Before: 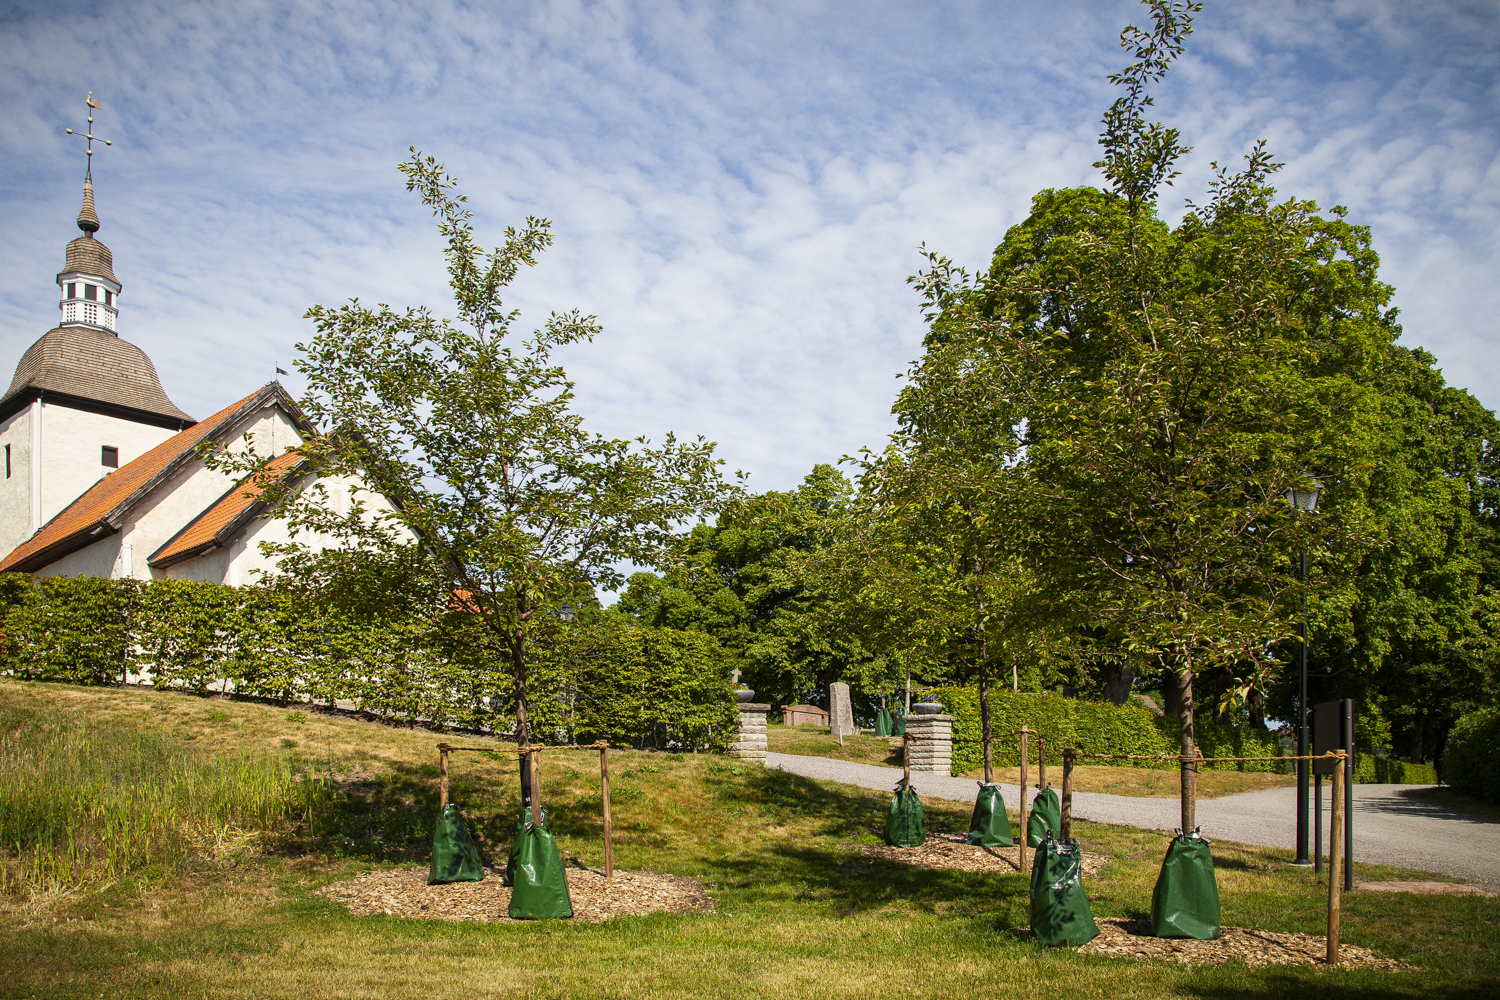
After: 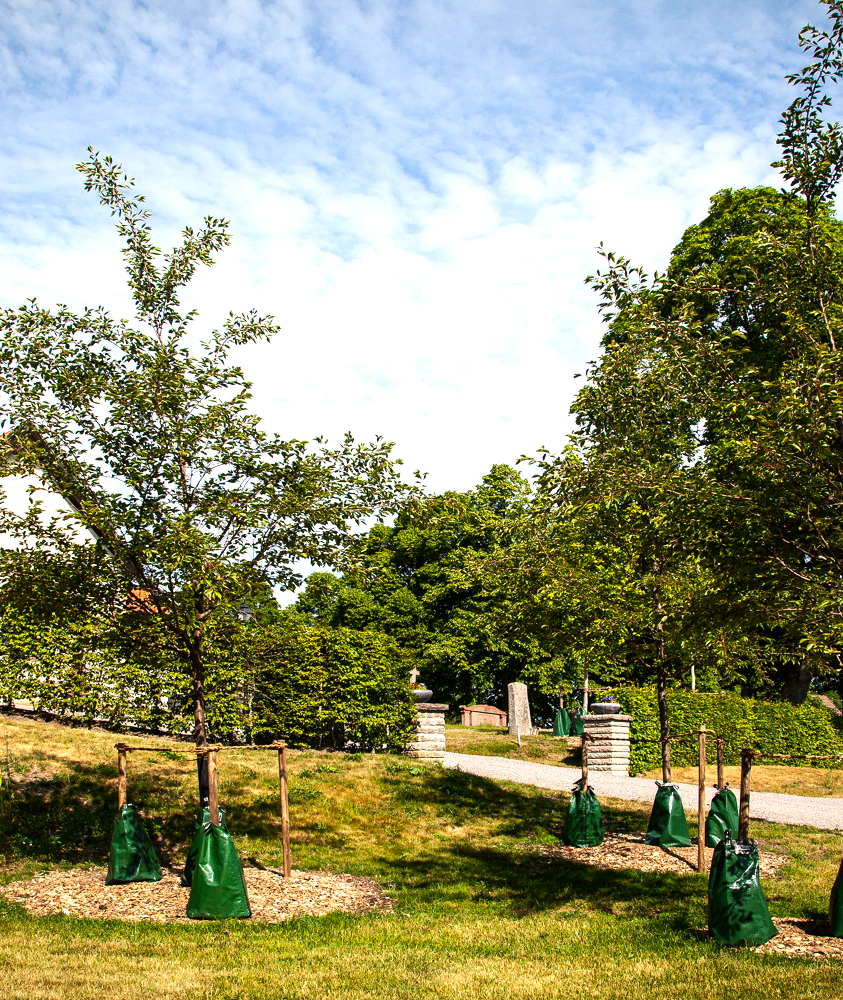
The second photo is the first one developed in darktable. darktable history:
crop: left 21.496%, right 22.254%
tone equalizer: -8 EV -0.75 EV, -7 EV -0.7 EV, -6 EV -0.6 EV, -5 EV -0.4 EV, -3 EV 0.4 EV, -2 EV 0.6 EV, -1 EV 0.7 EV, +0 EV 0.75 EV, edges refinement/feathering 500, mask exposure compensation -1.57 EV, preserve details no
